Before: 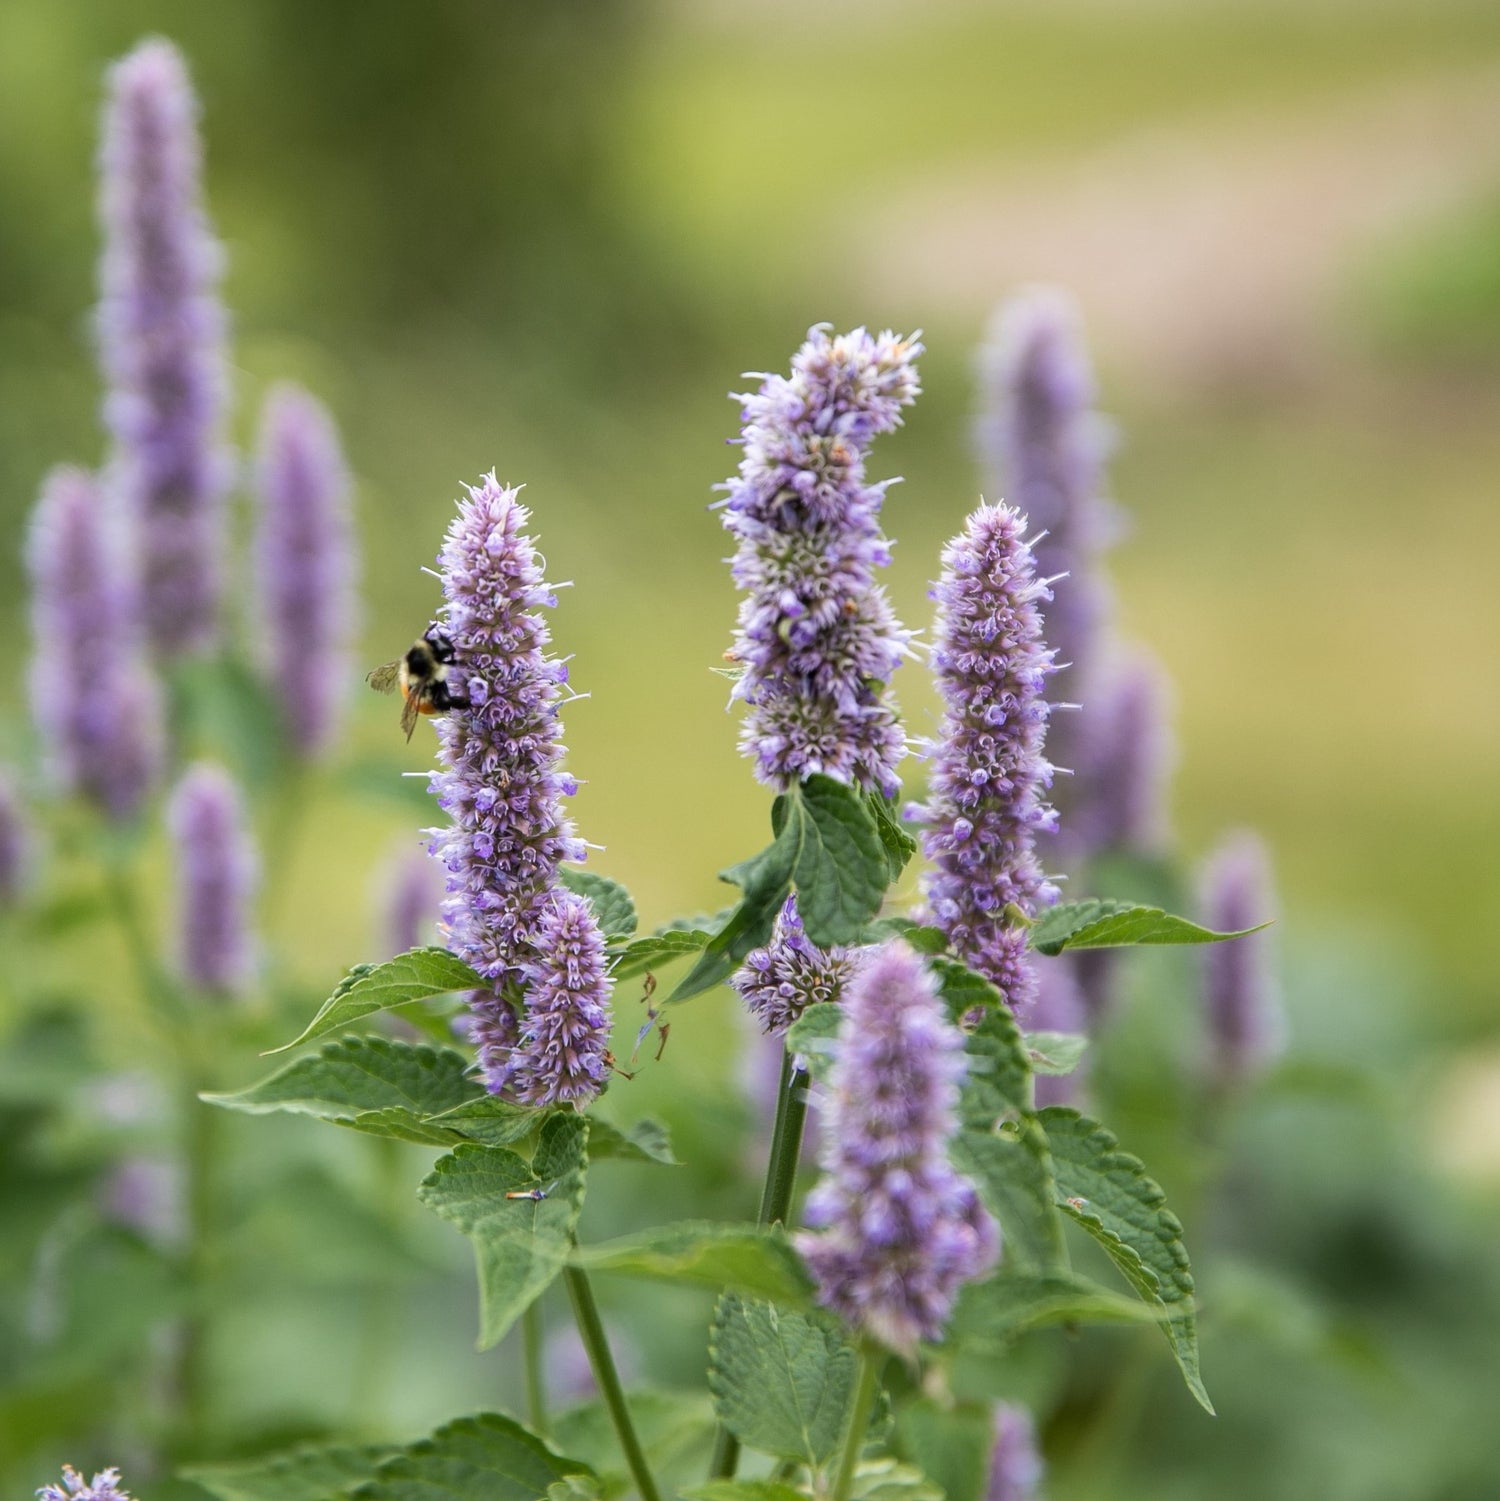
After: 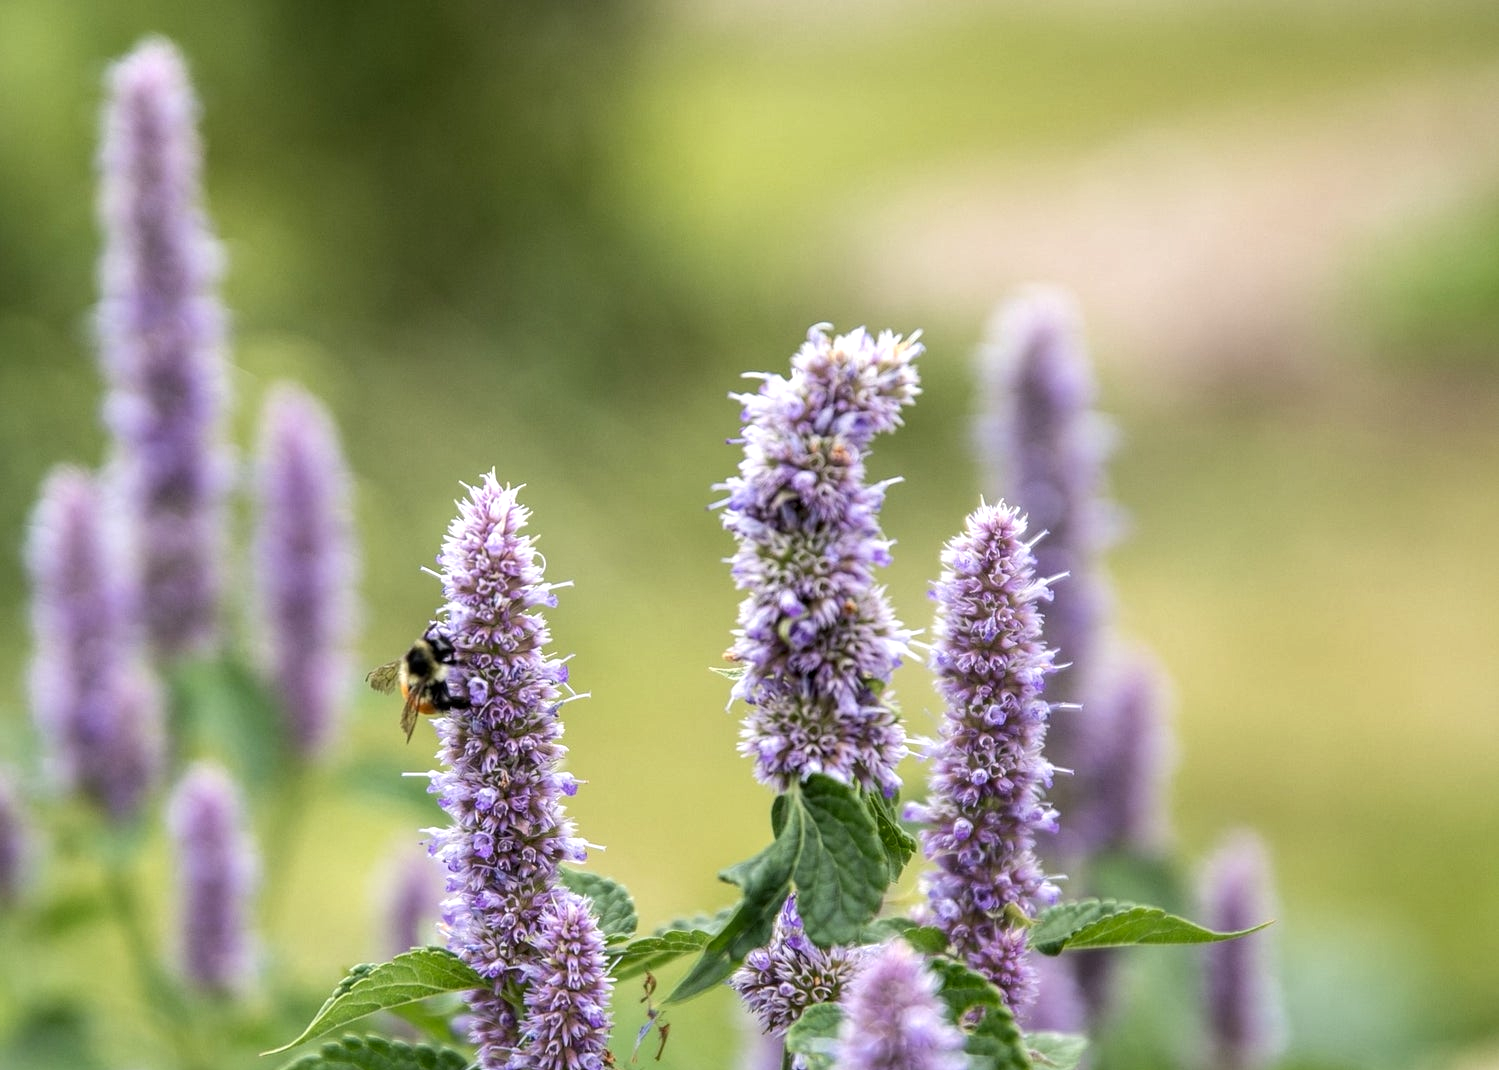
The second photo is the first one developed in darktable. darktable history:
crop: right 0.001%, bottom 28.659%
exposure: exposure 0.19 EV, compensate highlight preservation false
local contrast: detail 130%
